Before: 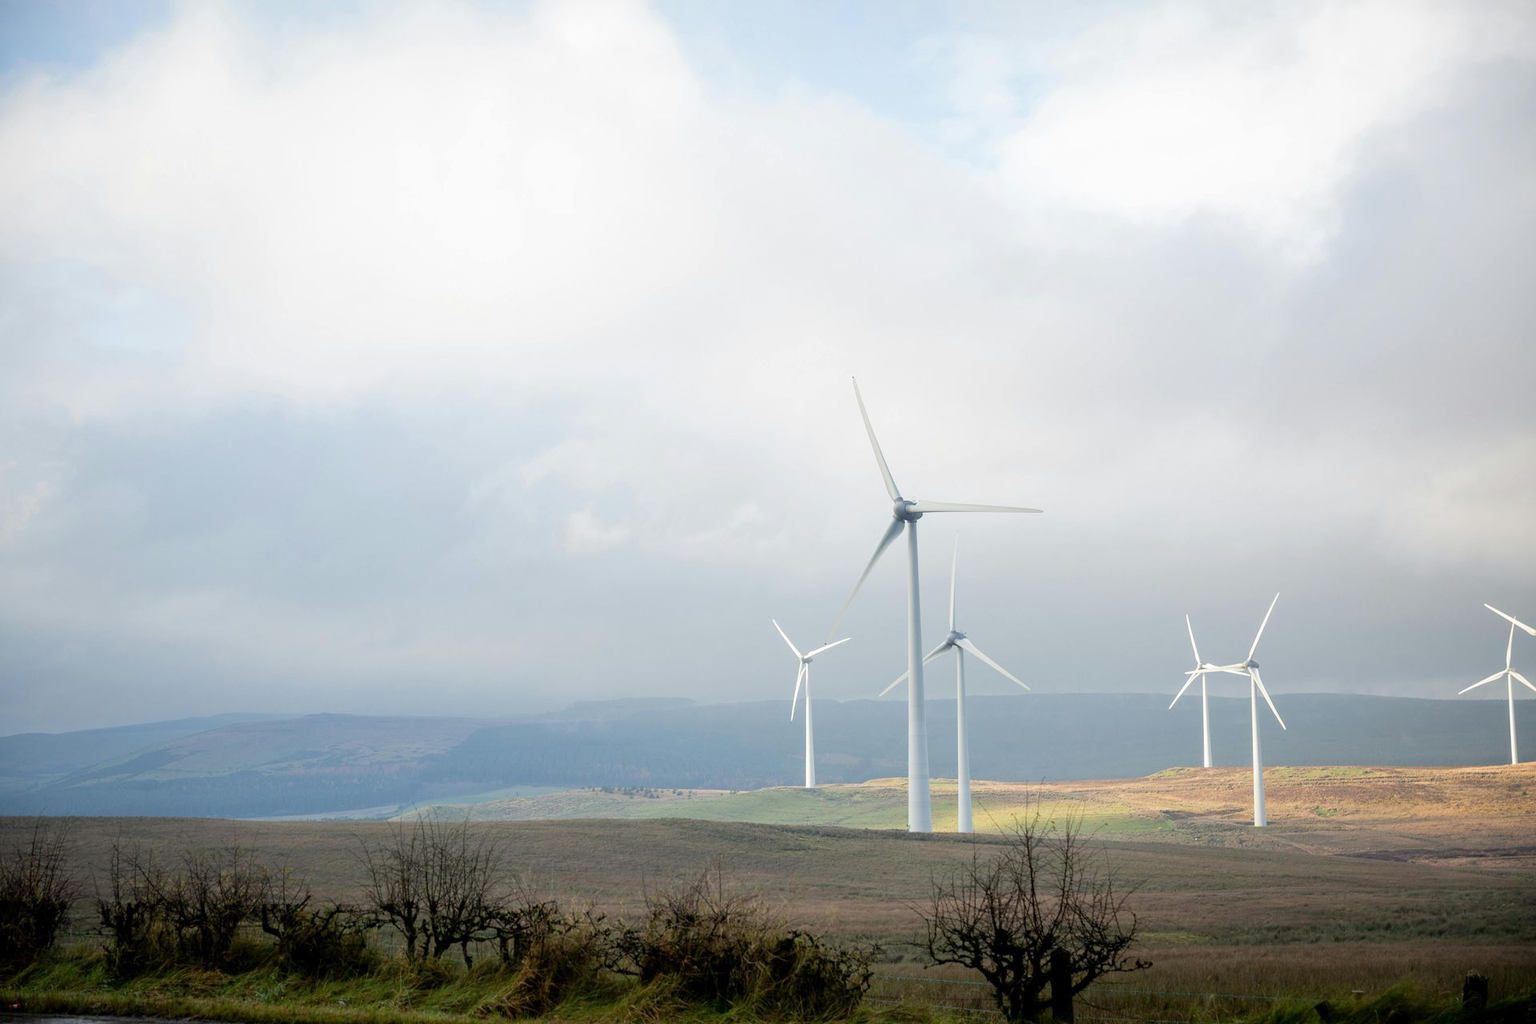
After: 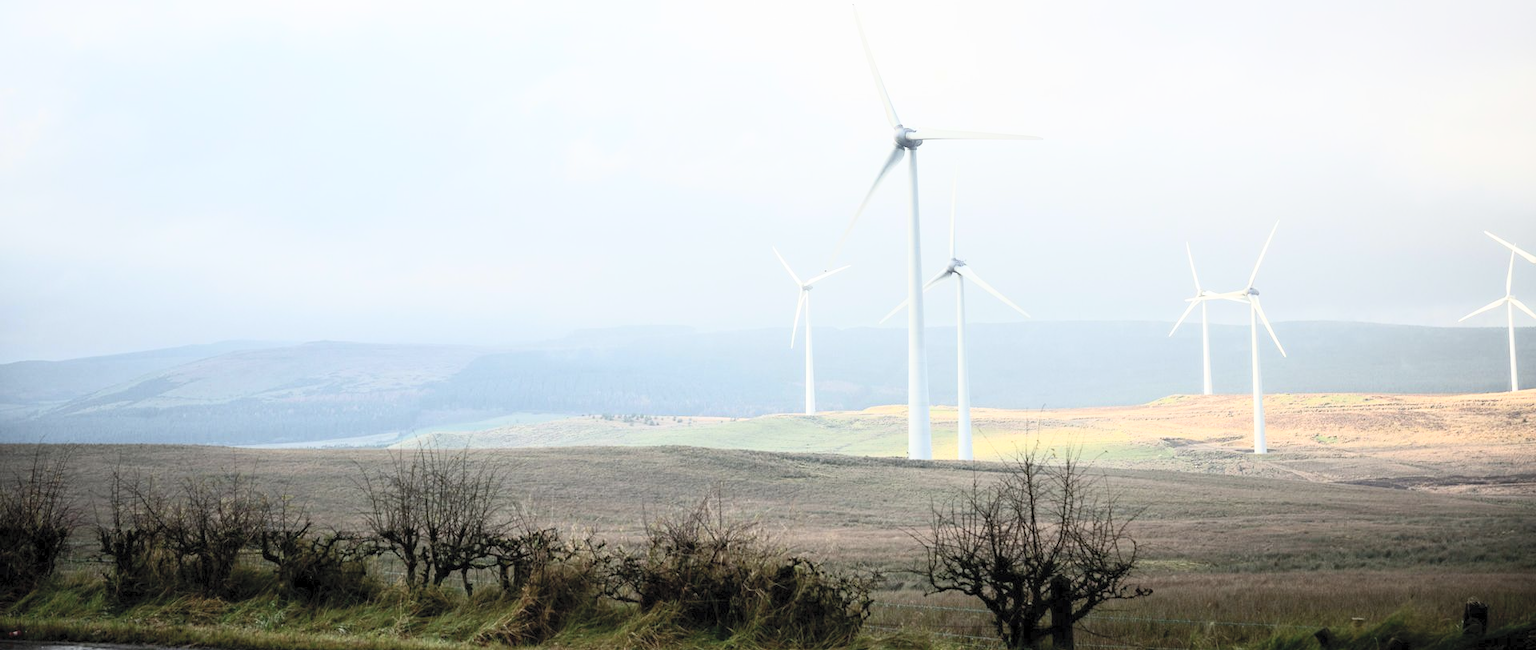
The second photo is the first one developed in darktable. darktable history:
contrast brightness saturation: contrast 0.43, brightness 0.56, saturation -0.19
crop and rotate: top 36.435%
